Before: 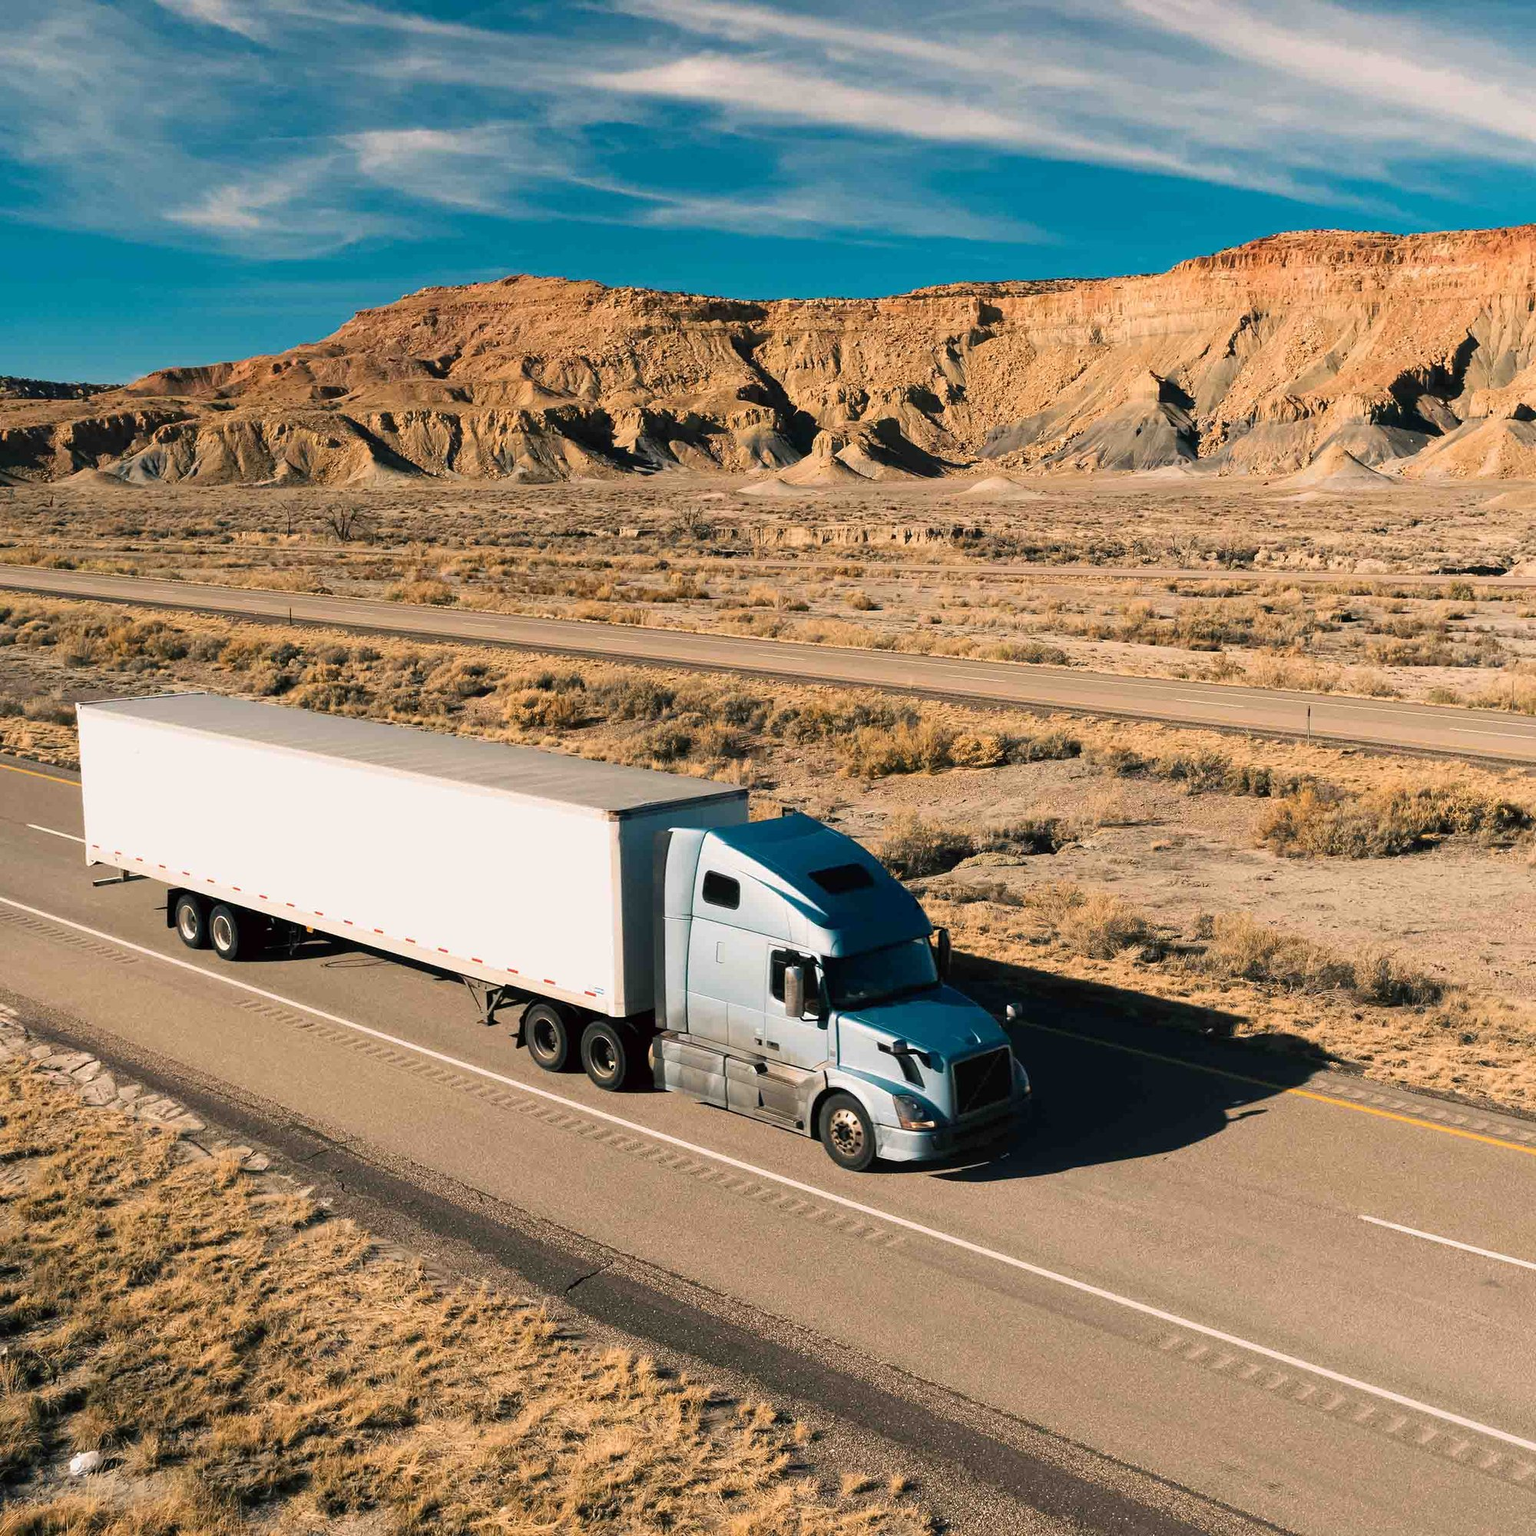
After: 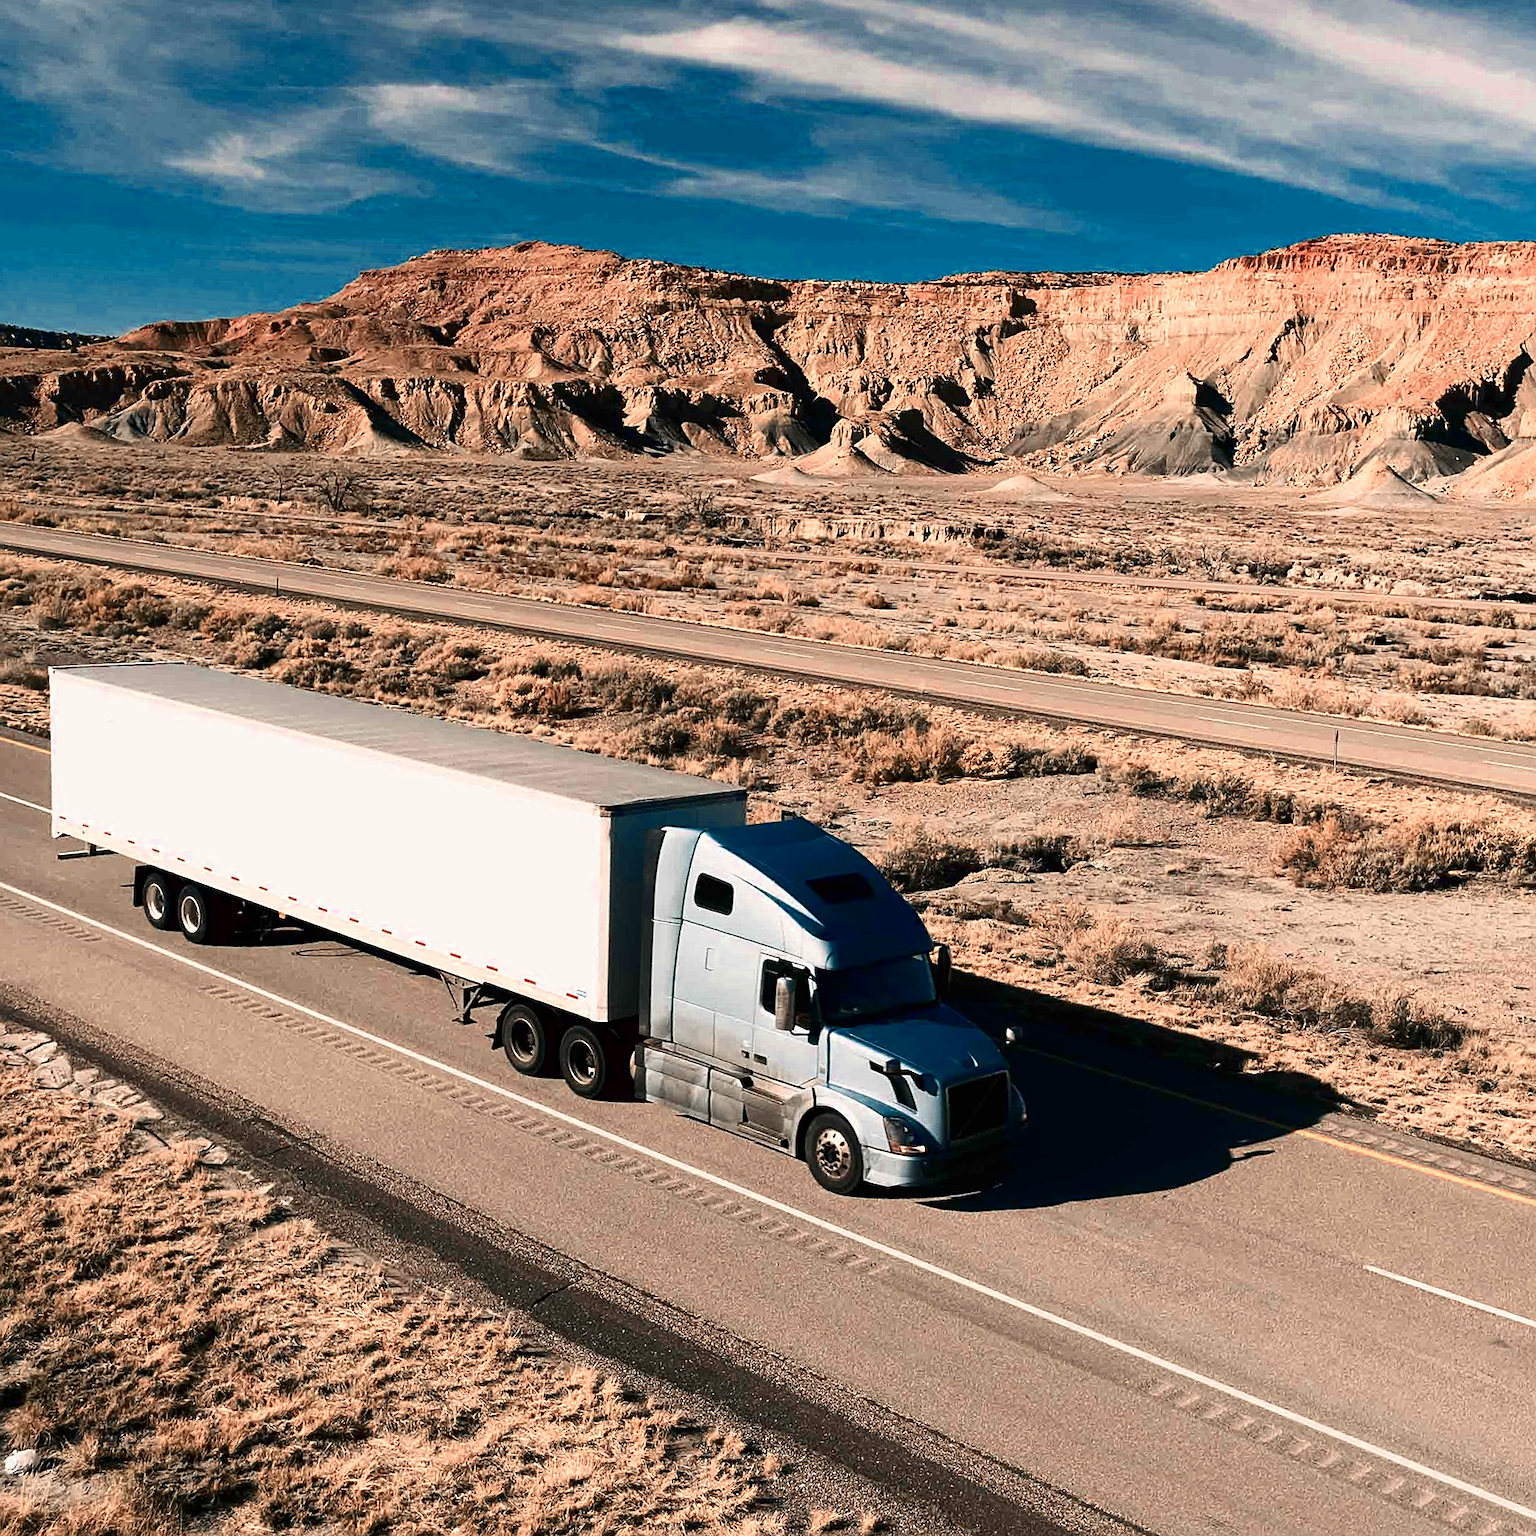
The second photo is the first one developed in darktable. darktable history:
contrast brightness saturation: contrast 0.2, brightness -0.106, saturation 0.1
color zones: curves: ch0 [(0, 0.473) (0.001, 0.473) (0.226, 0.548) (0.4, 0.589) (0.525, 0.54) (0.728, 0.403) (0.999, 0.473) (1, 0.473)]; ch1 [(0, 0.619) (0.001, 0.619) (0.234, 0.388) (0.4, 0.372) (0.528, 0.422) (0.732, 0.53) (0.999, 0.619) (1, 0.619)]; ch2 [(0, 0.547) (0.001, 0.547) (0.226, 0.45) (0.4, 0.525) (0.525, 0.585) (0.8, 0.511) (0.999, 0.547) (1, 0.547)], mix 42.2%
crop and rotate: angle -2.7°
sharpen: radius 1.952
